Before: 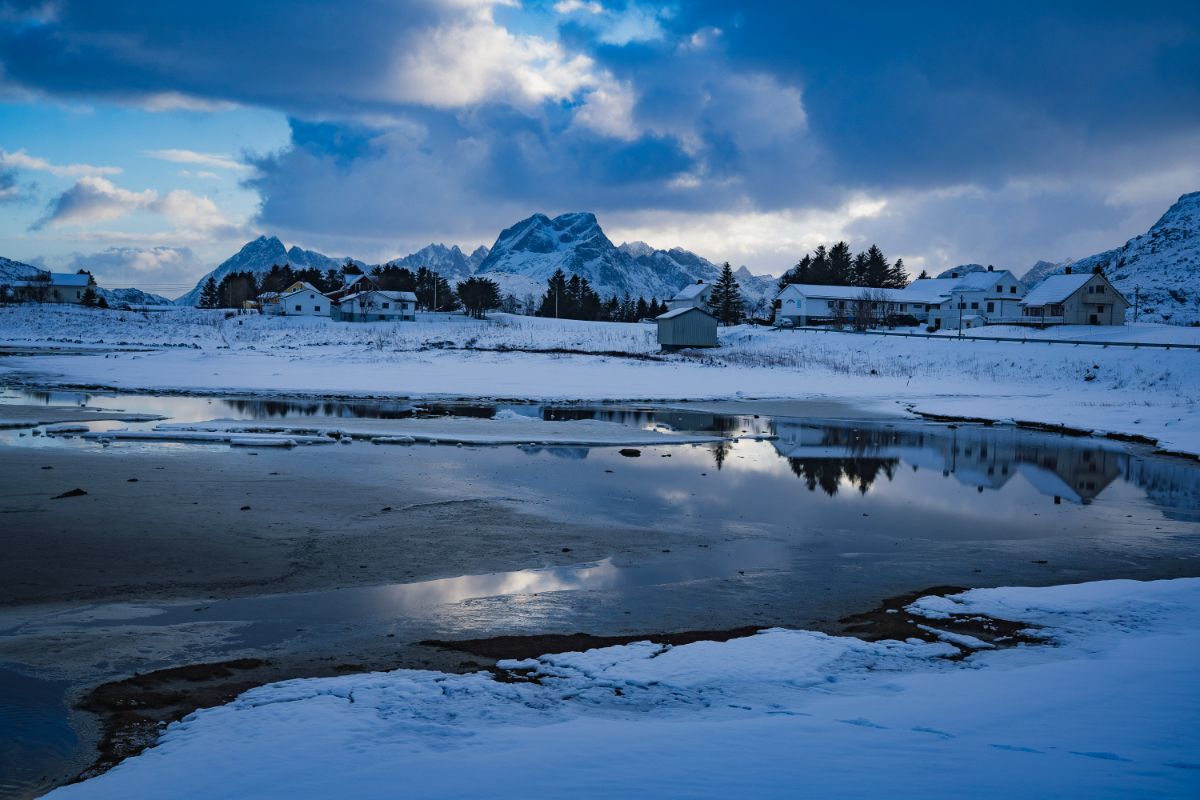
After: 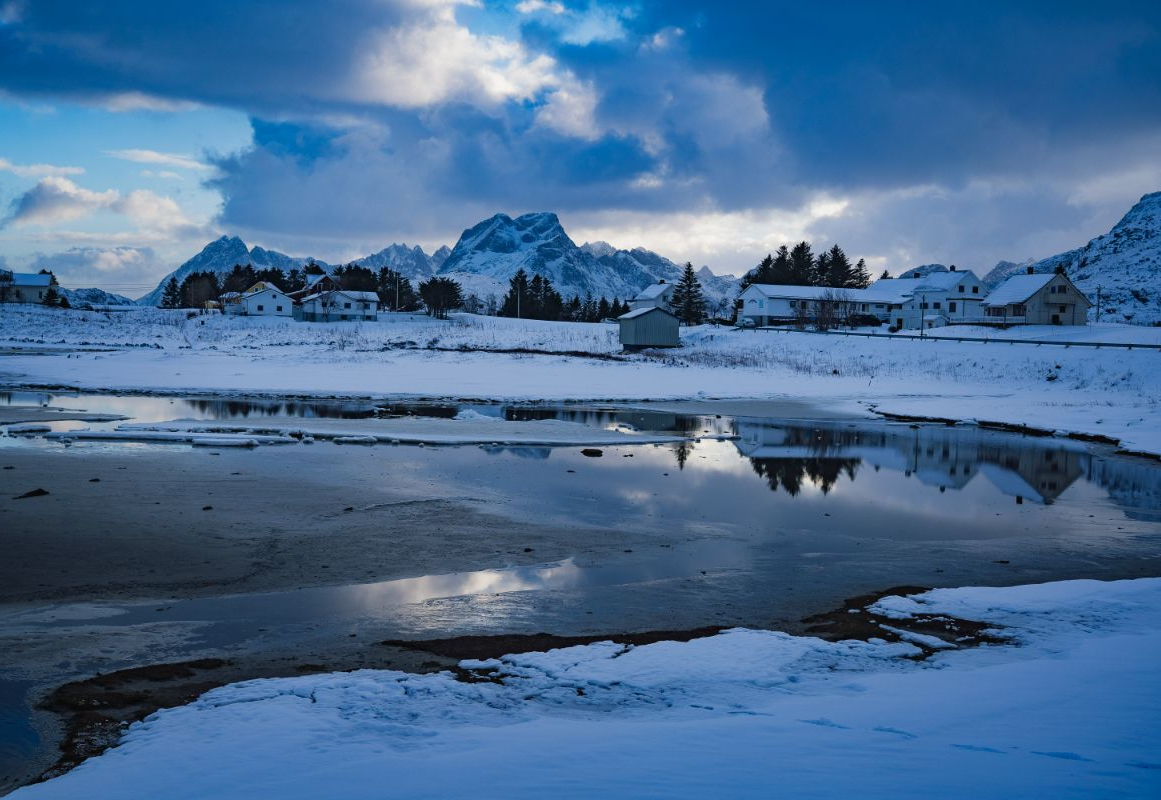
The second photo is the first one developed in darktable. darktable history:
crop and rotate: left 3.246%
